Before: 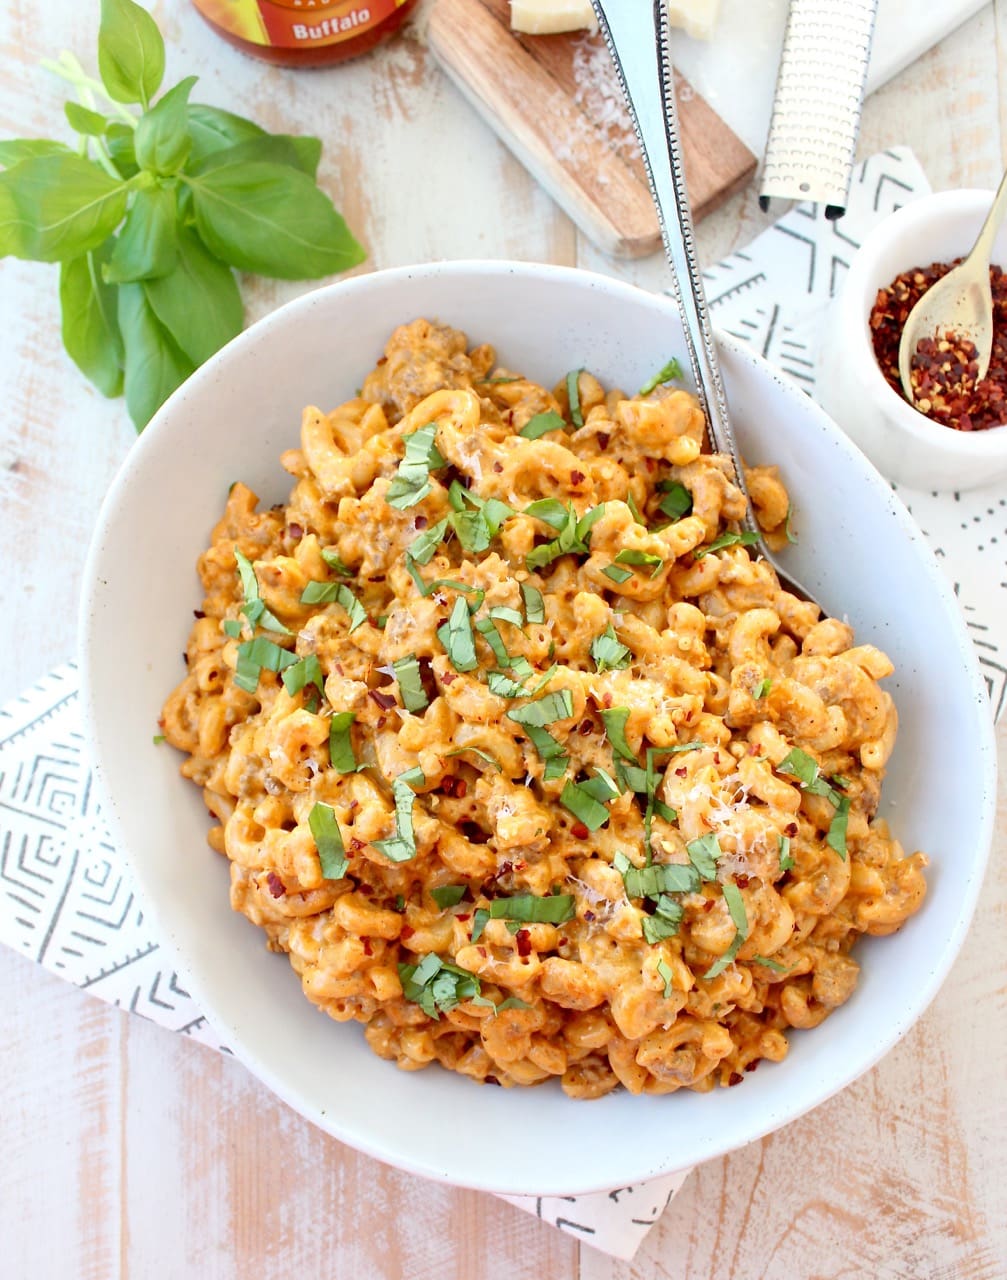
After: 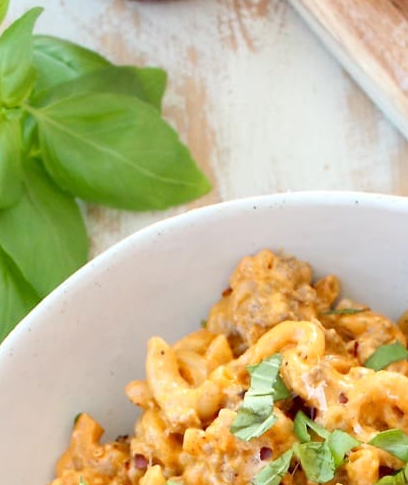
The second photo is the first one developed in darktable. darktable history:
crop: left 15.452%, top 5.459%, right 43.956%, bottom 56.62%
tone equalizer: on, module defaults
